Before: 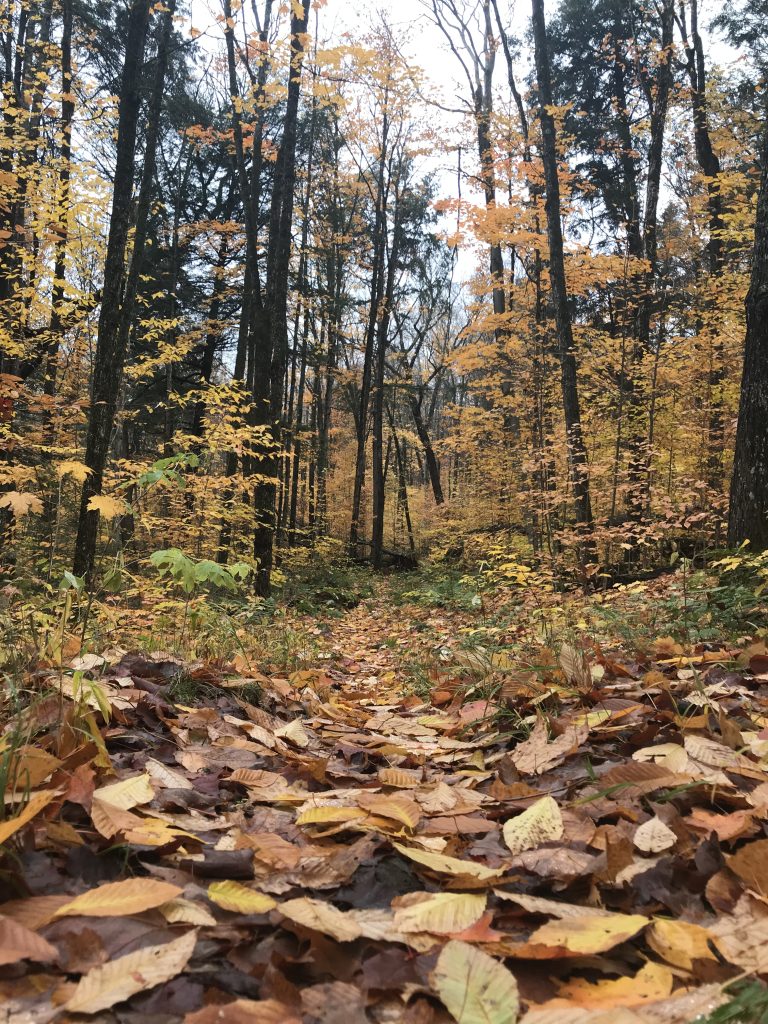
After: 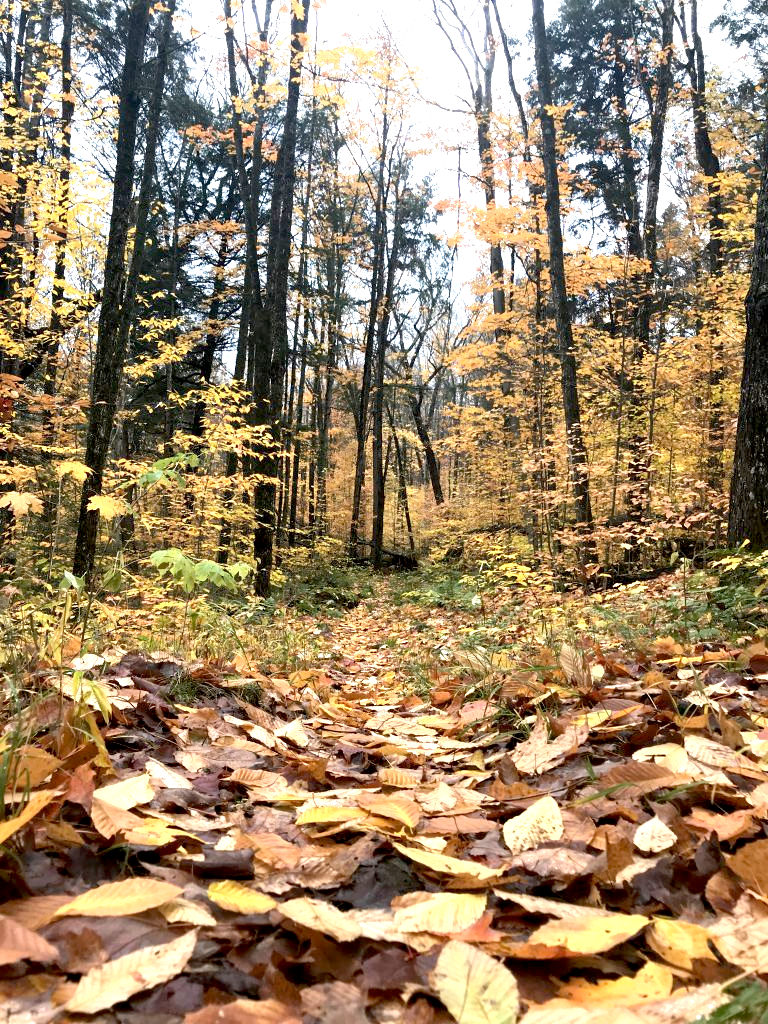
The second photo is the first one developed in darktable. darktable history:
exposure: black level correction 0.01, exposure 1 EV, compensate exposure bias true, compensate highlight preservation false
